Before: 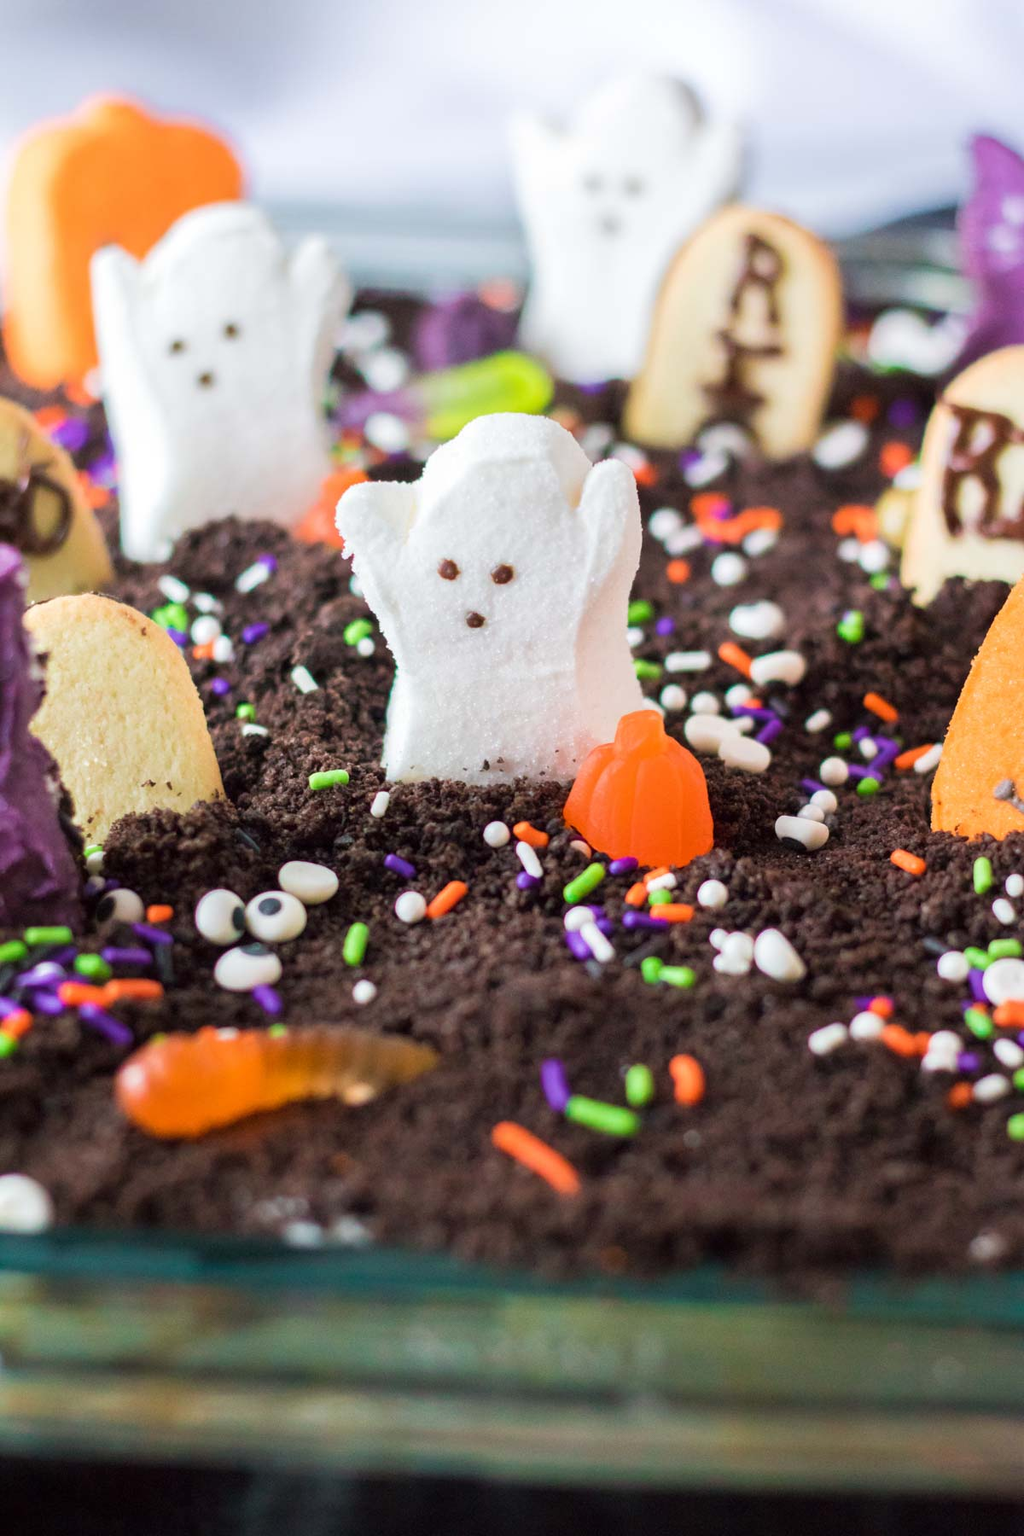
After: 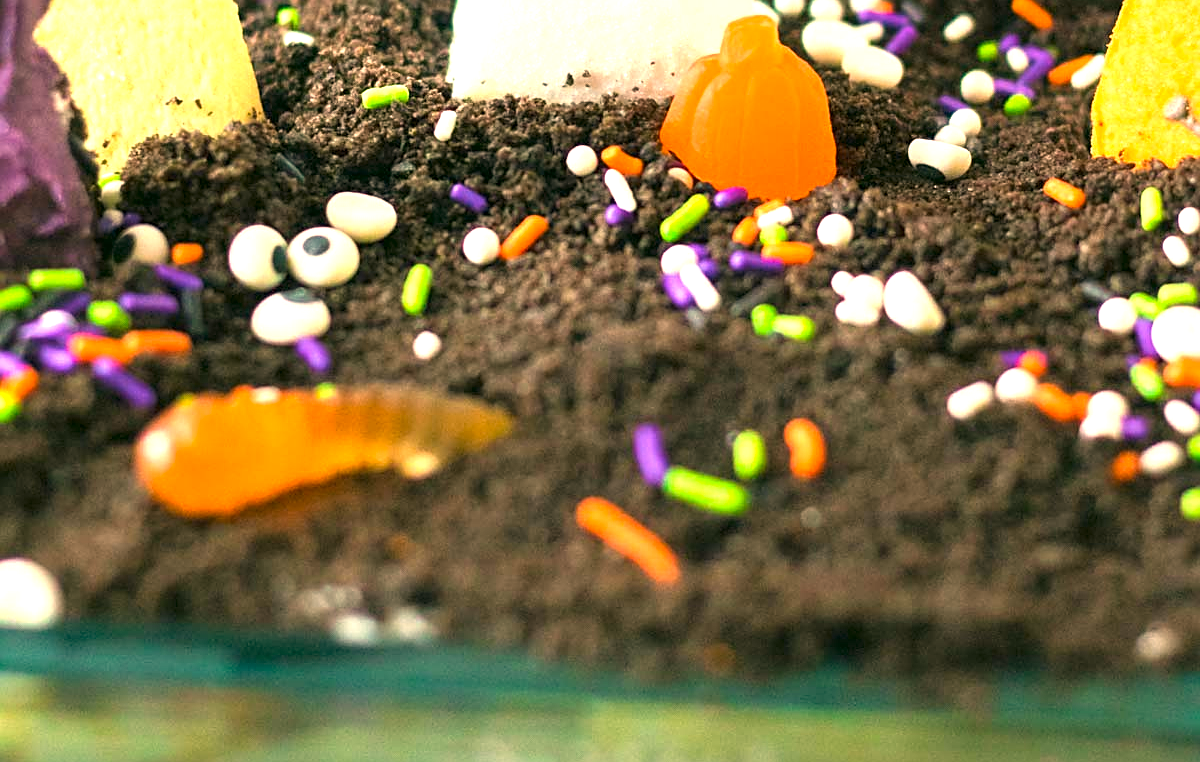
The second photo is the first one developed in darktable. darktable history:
exposure: black level correction 0, exposure 1.105 EV, compensate highlight preservation false
color correction: highlights a* 5.11, highlights b* 24.42, shadows a* -15.88, shadows b* 3.93
sharpen: on, module defaults
crop: top 45.416%, bottom 12.251%
